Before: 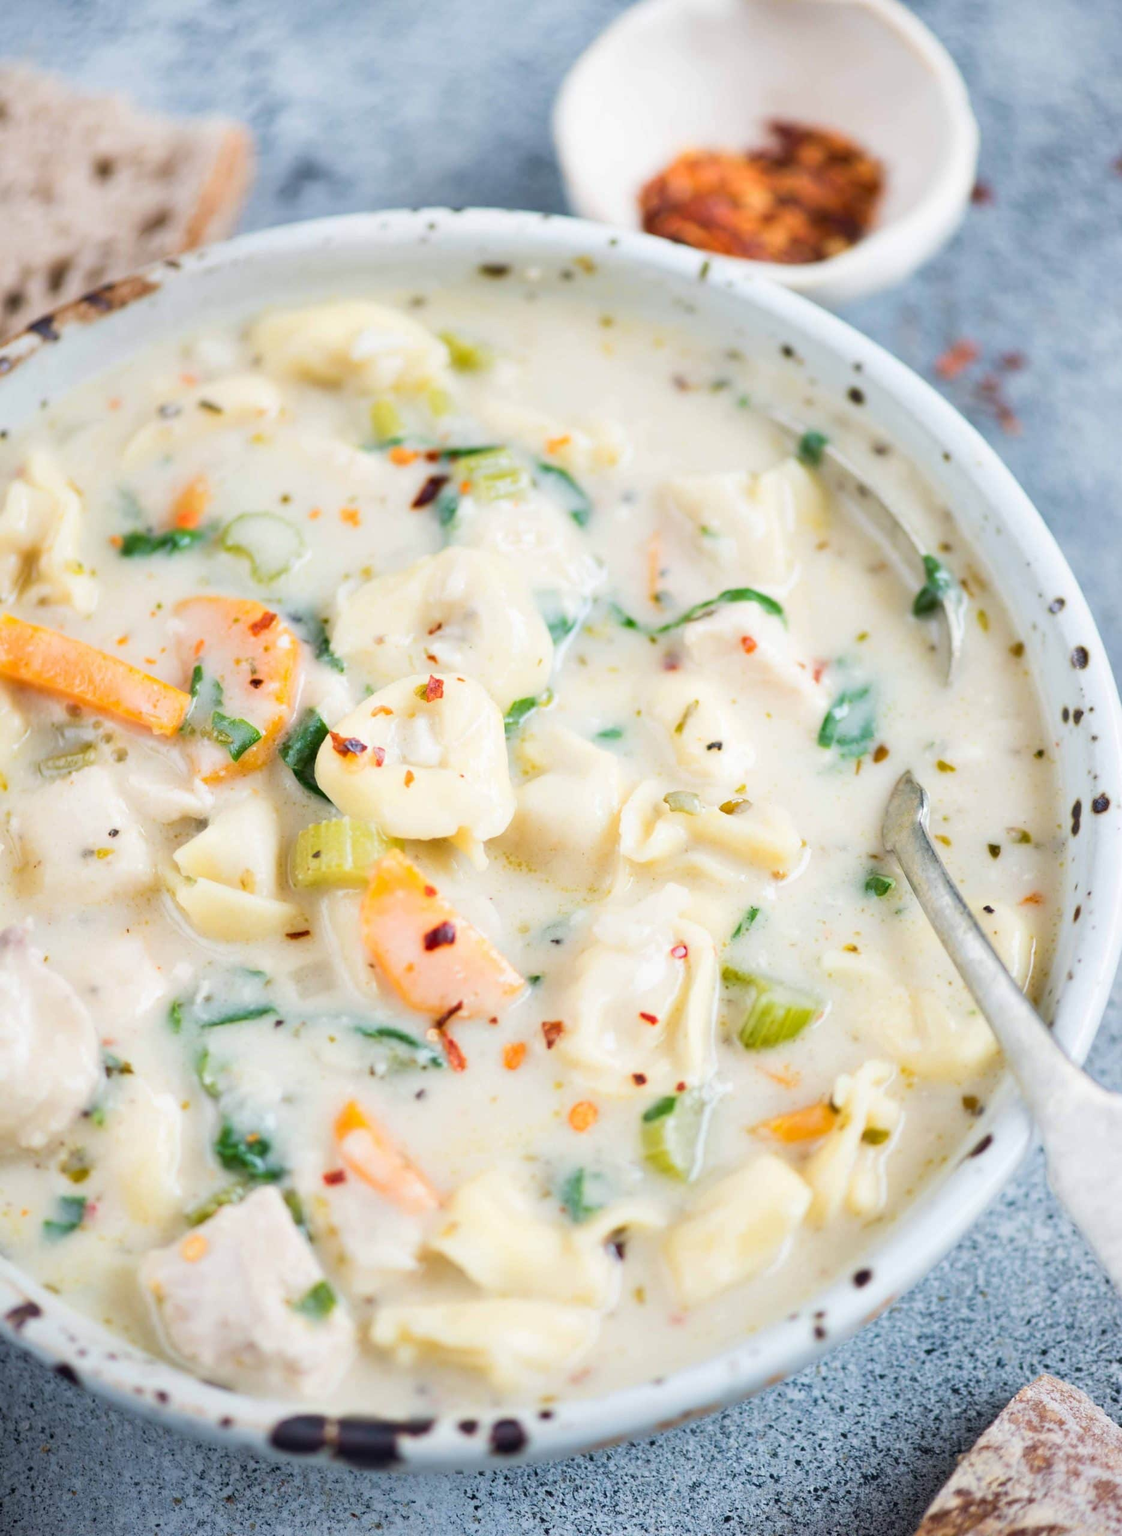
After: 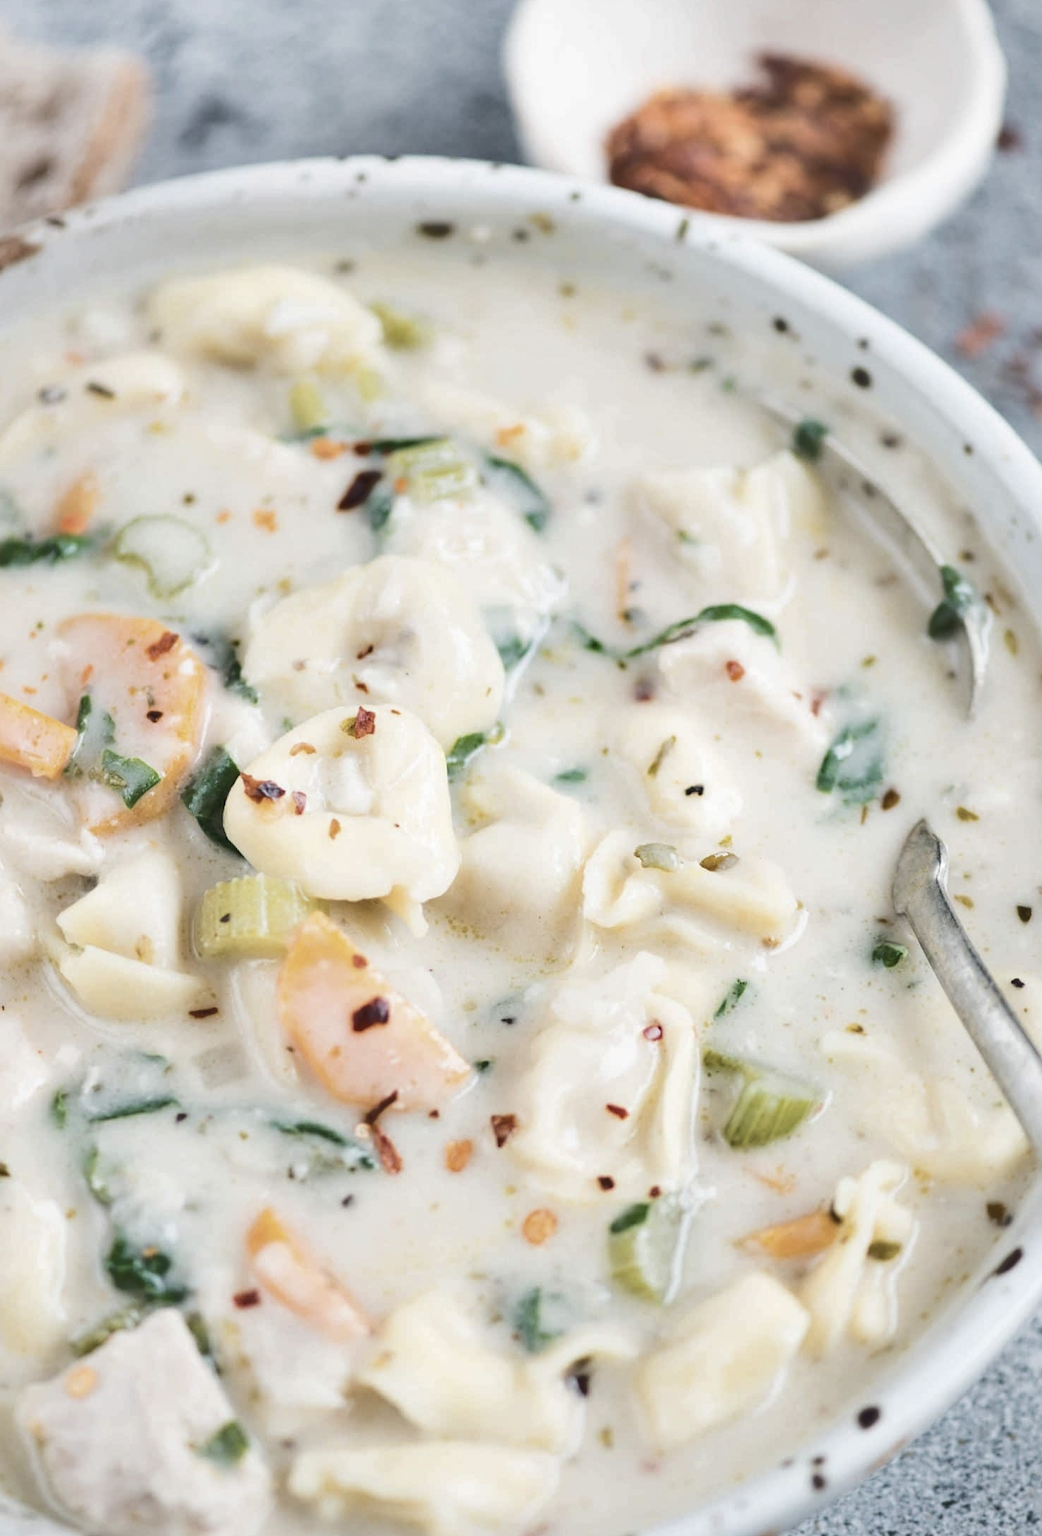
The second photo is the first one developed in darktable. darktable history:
shadows and highlights: low approximation 0.01, soften with gaussian
crop: left 11.199%, top 4.93%, right 9.562%, bottom 10.218%
levels: mode automatic
contrast brightness saturation: brightness 0.189, saturation -0.503
